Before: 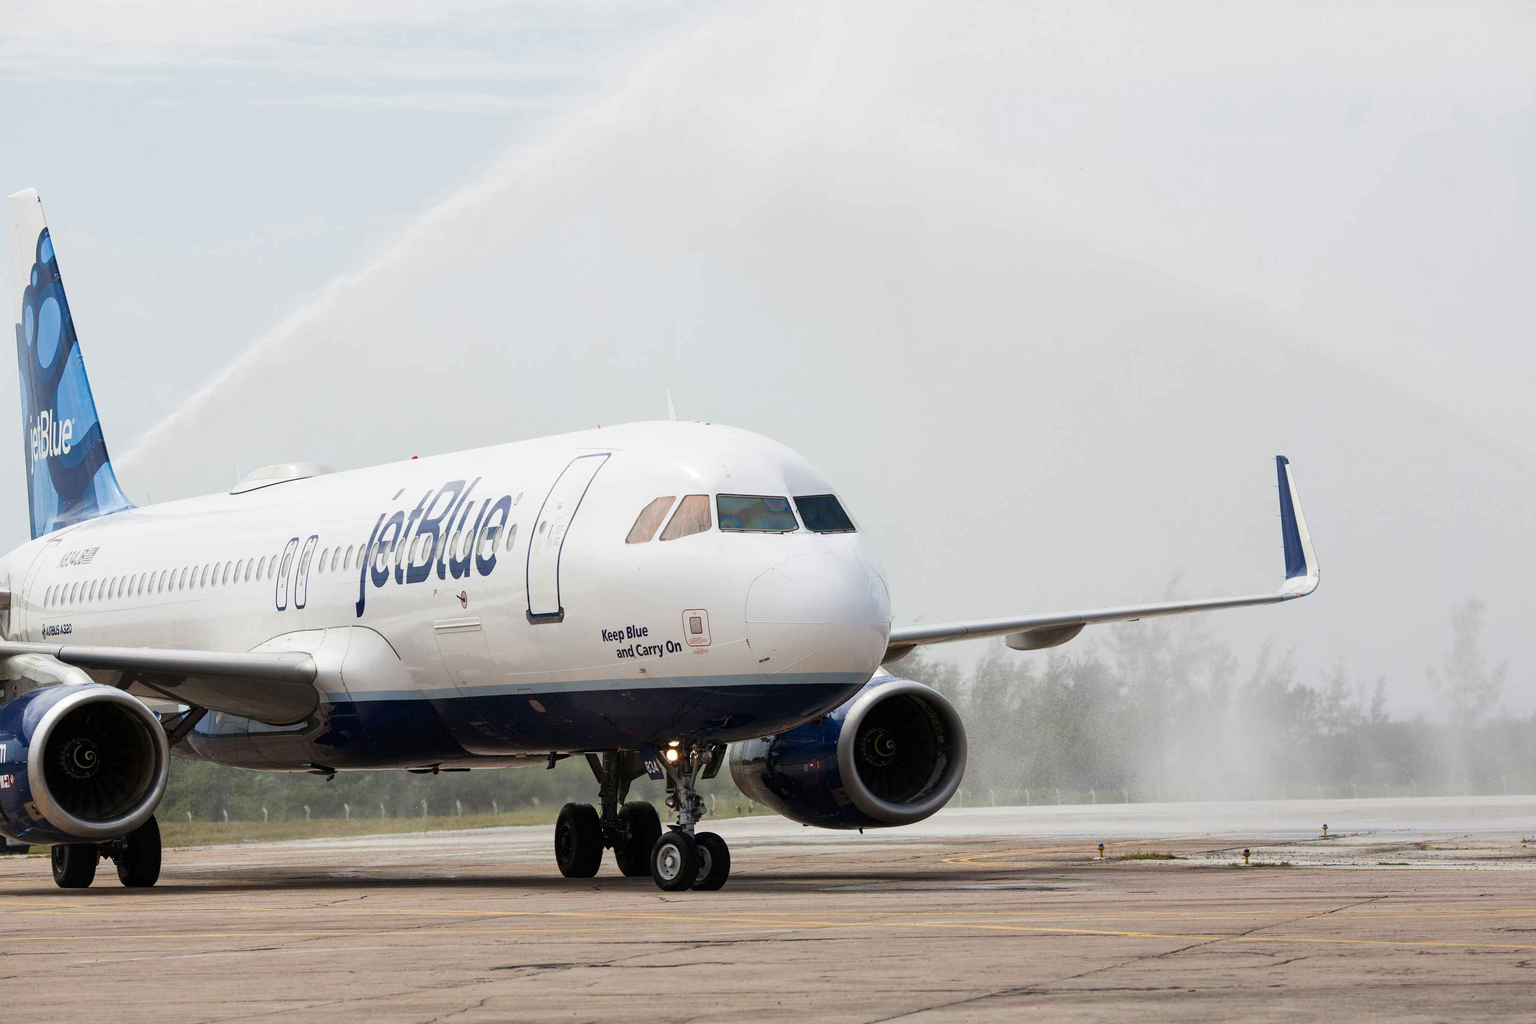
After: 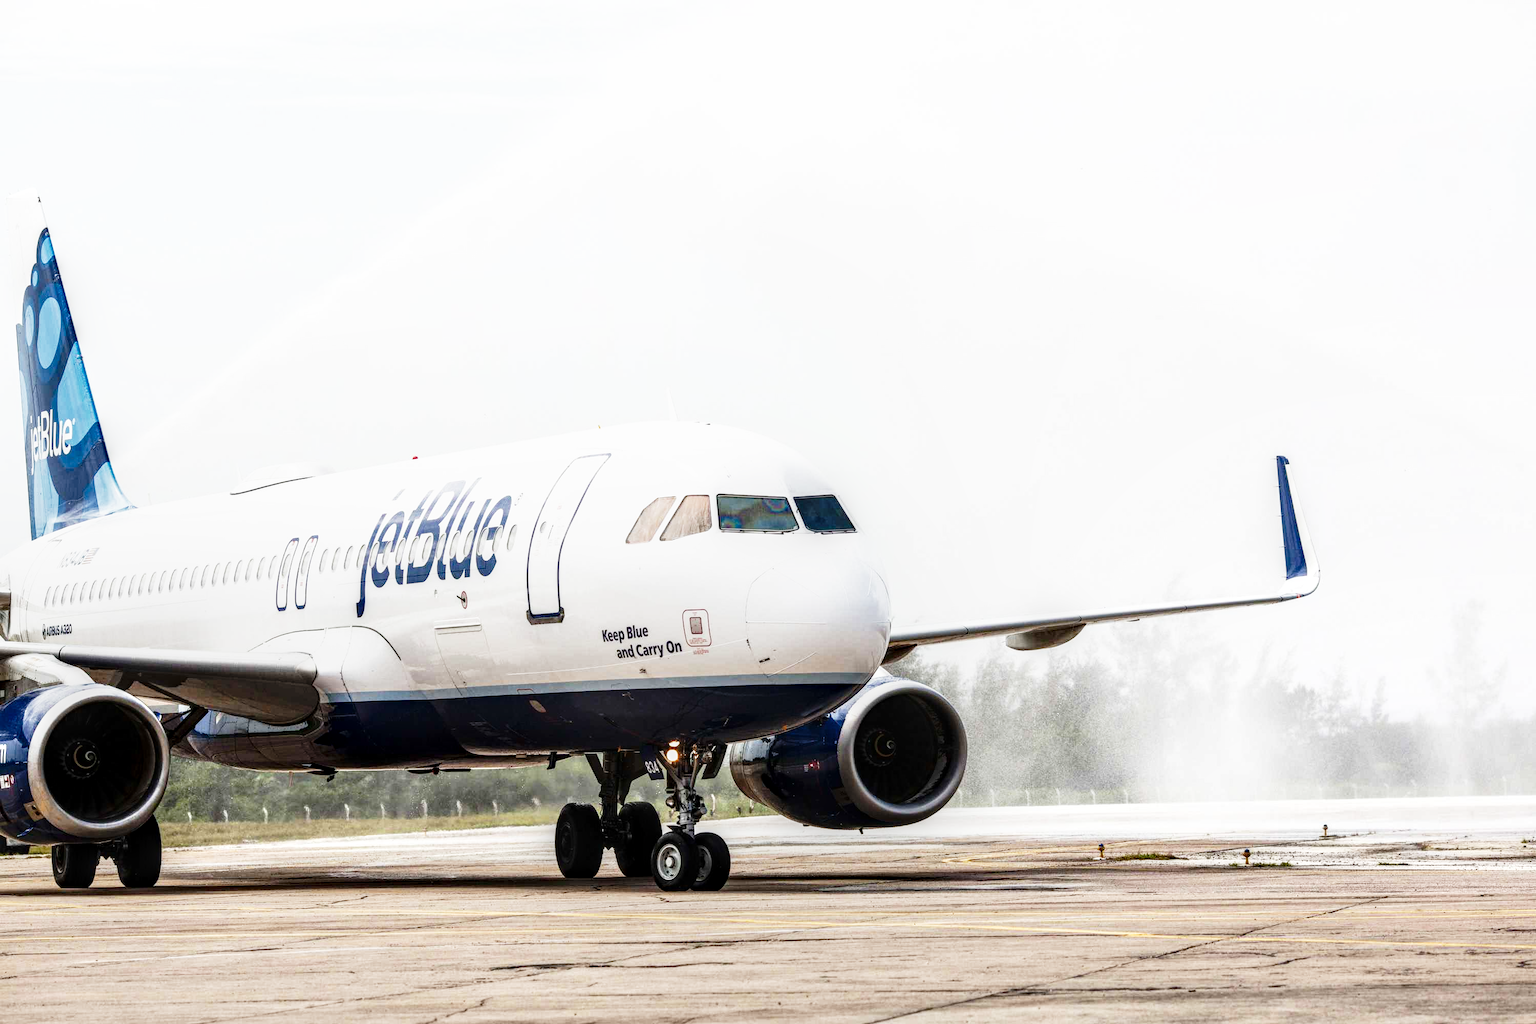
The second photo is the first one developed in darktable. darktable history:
base curve: curves: ch0 [(0, 0) (0.026, 0.03) (0.109, 0.232) (0.351, 0.748) (0.669, 0.968) (1, 1)], preserve colors none
contrast brightness saturation: brightness -0.09
local contrast: highlights 25%, detail 150%
